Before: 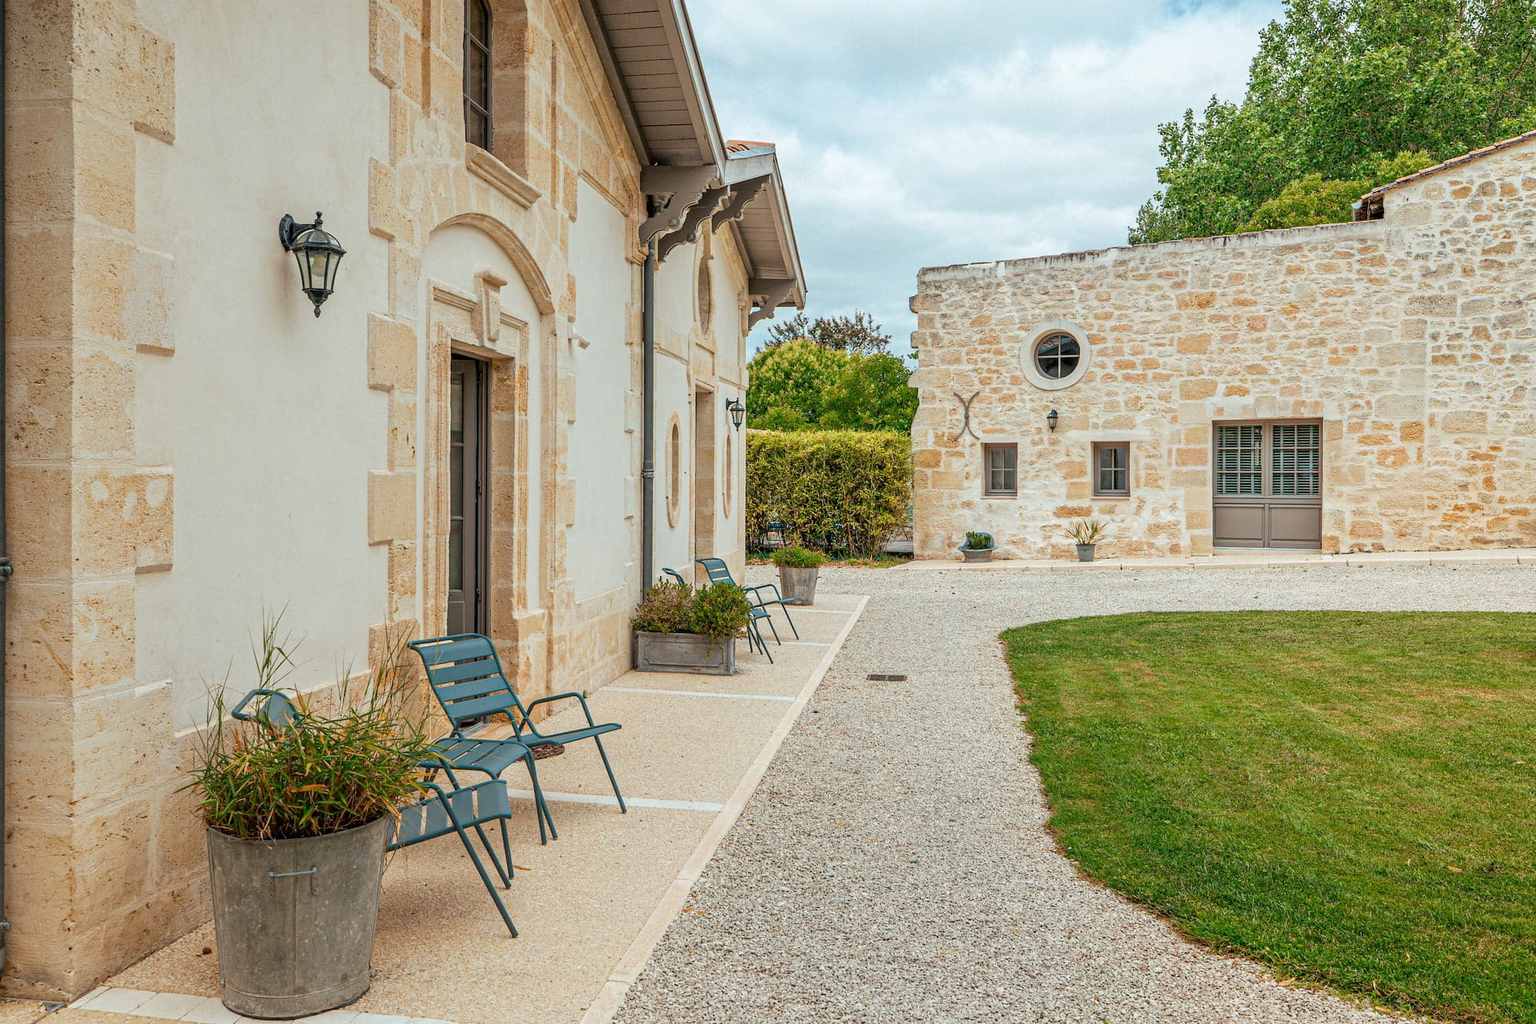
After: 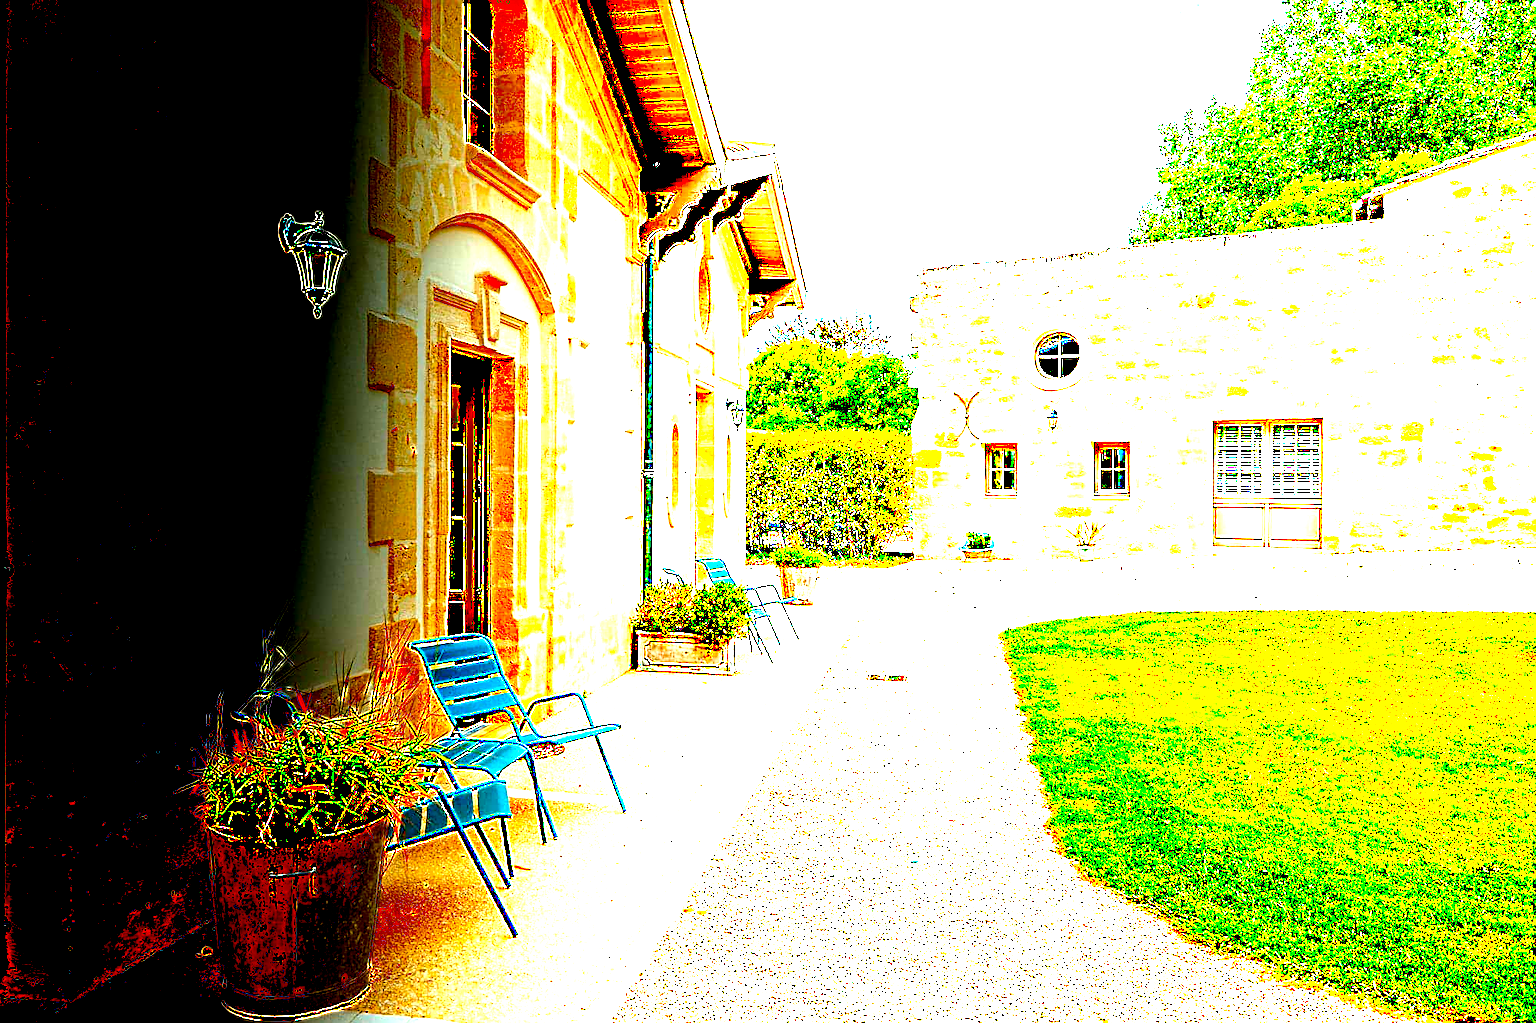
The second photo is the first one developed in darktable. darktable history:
local contrast: on, module defaults
exposure: black level correction 0.099, exposure 3.071 EV, compensate exposure bias true, compensate highlight preservation false
sharpen: on, module defaults
